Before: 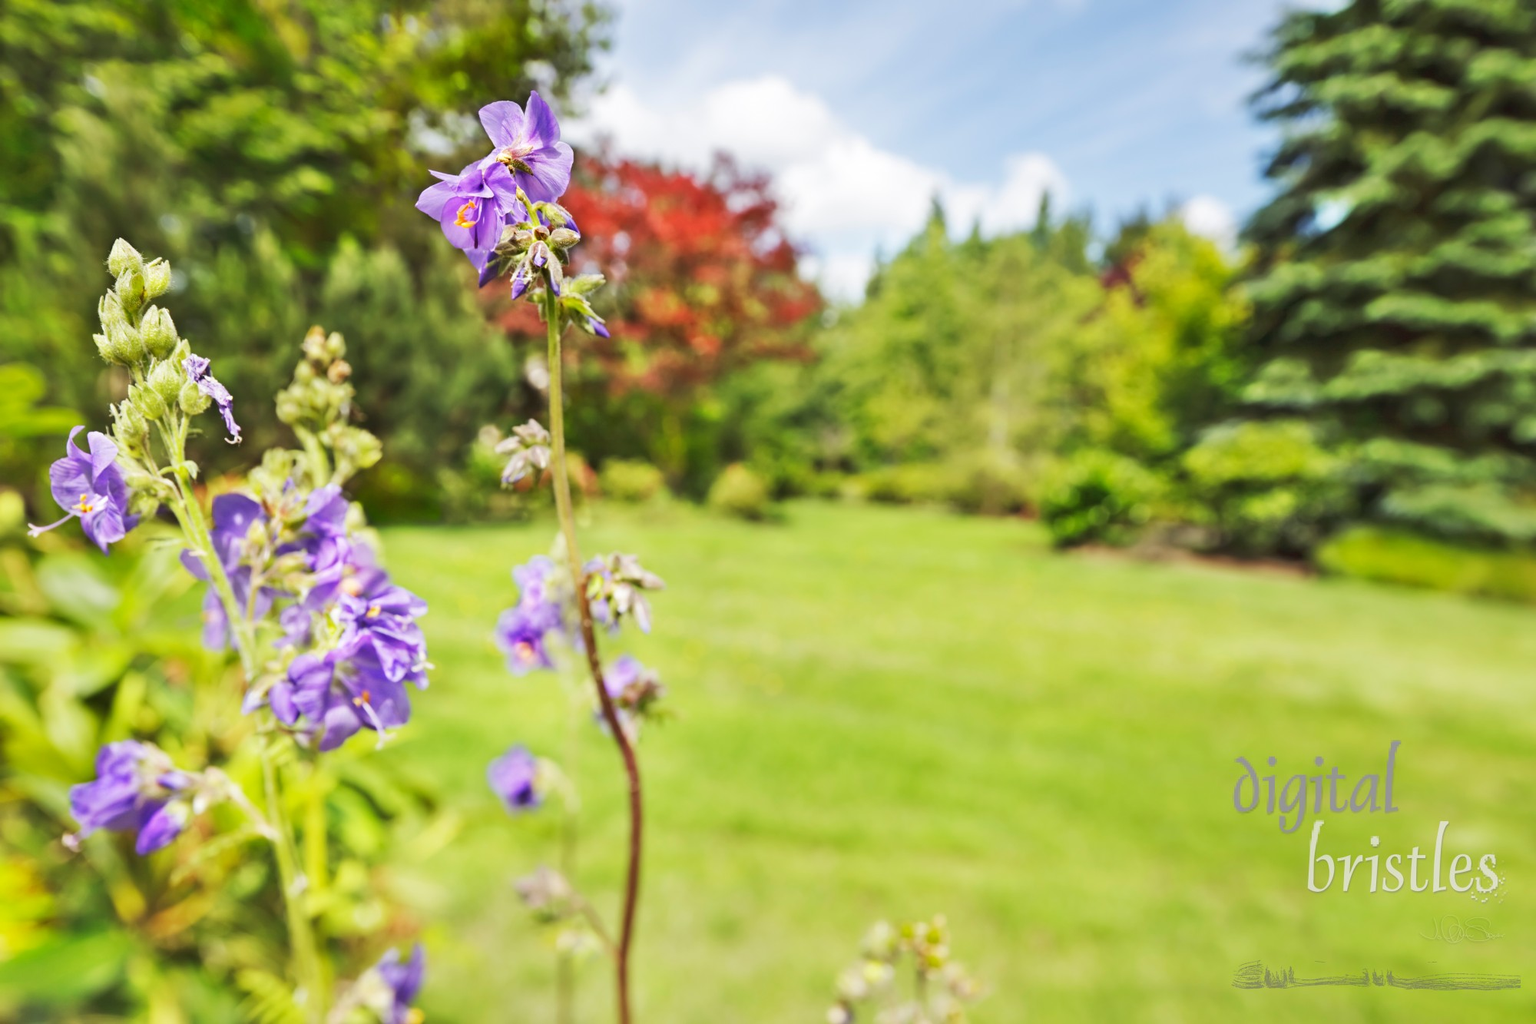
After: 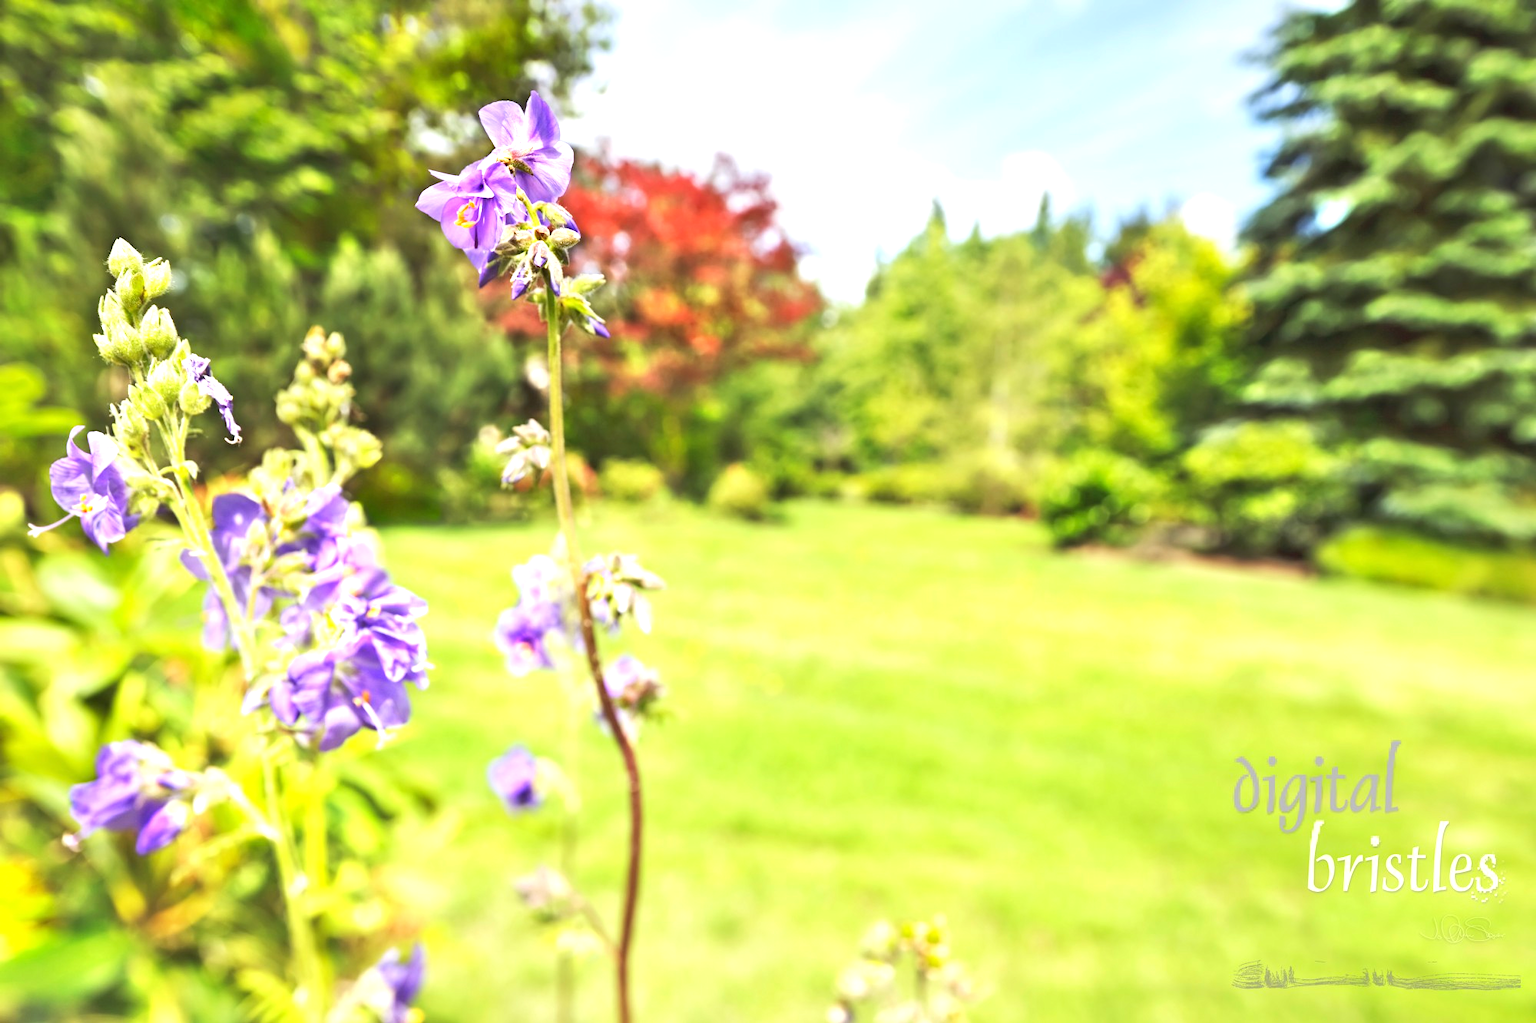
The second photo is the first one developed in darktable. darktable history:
exposure: exposure 0.776 EV, compensate highlight preservation false
